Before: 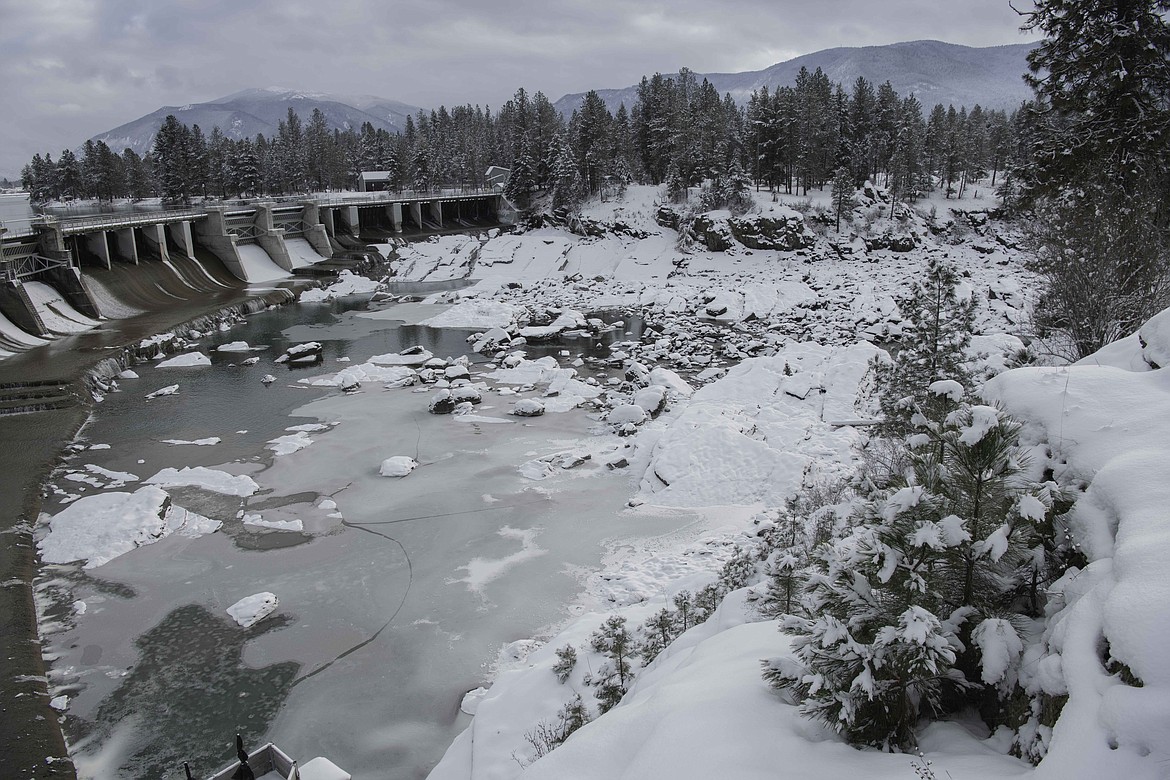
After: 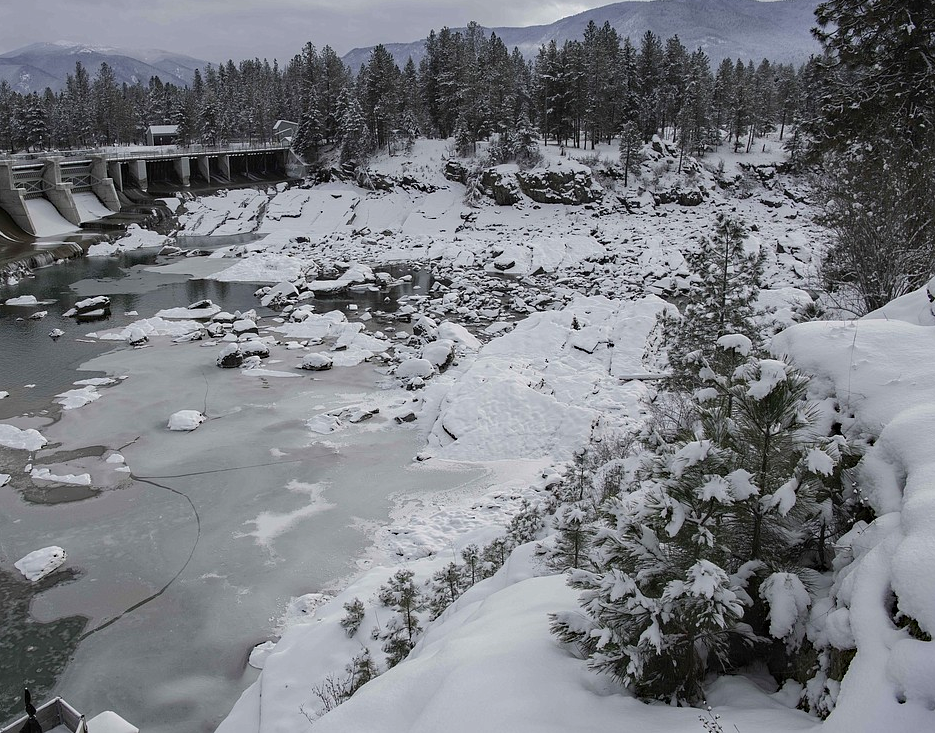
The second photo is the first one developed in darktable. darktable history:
crop and rotate: left 18.19%, top 5.903%, right 1.816%
haze removal: compatibility mode true, adaptive false
tone equalizer: edges refinement/feathering 500, mask exposure compensation -1.57 EV, preserve details no
